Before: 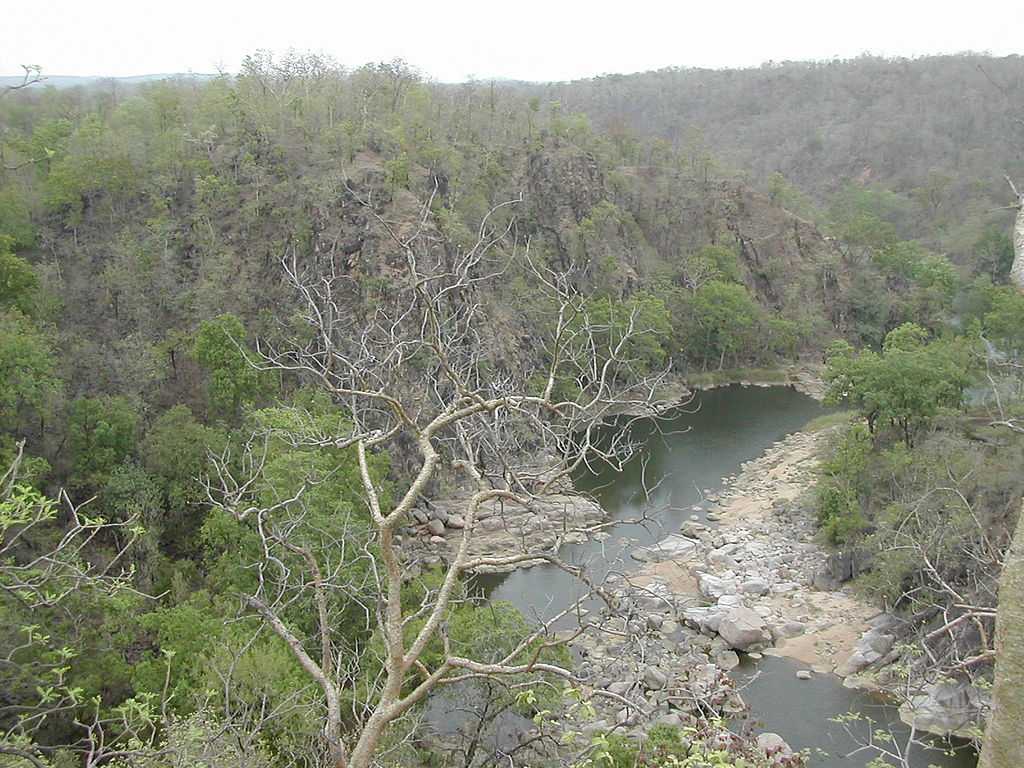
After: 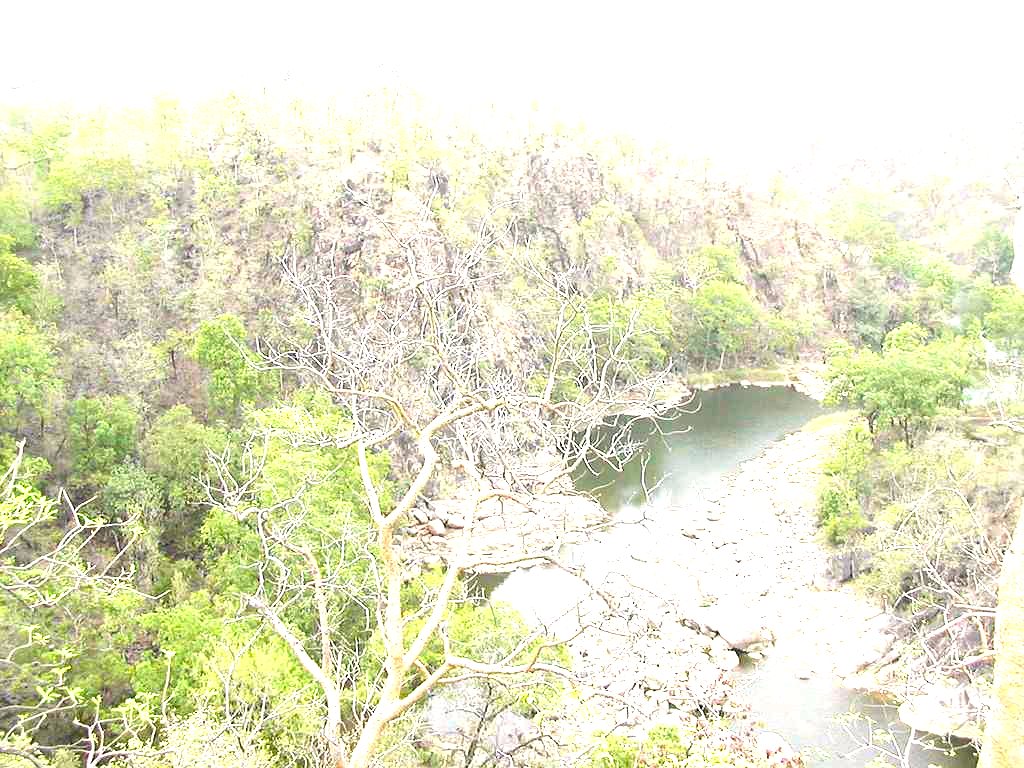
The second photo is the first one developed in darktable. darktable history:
tone equalizer: on, module defaults
color correction: highlights a* 3.22, highlights b* 1.93, saturation 1.19
exposure: black level correction 0, exposure 2.088 EV, compensate exposure bias true, compensate highlight preservation false
